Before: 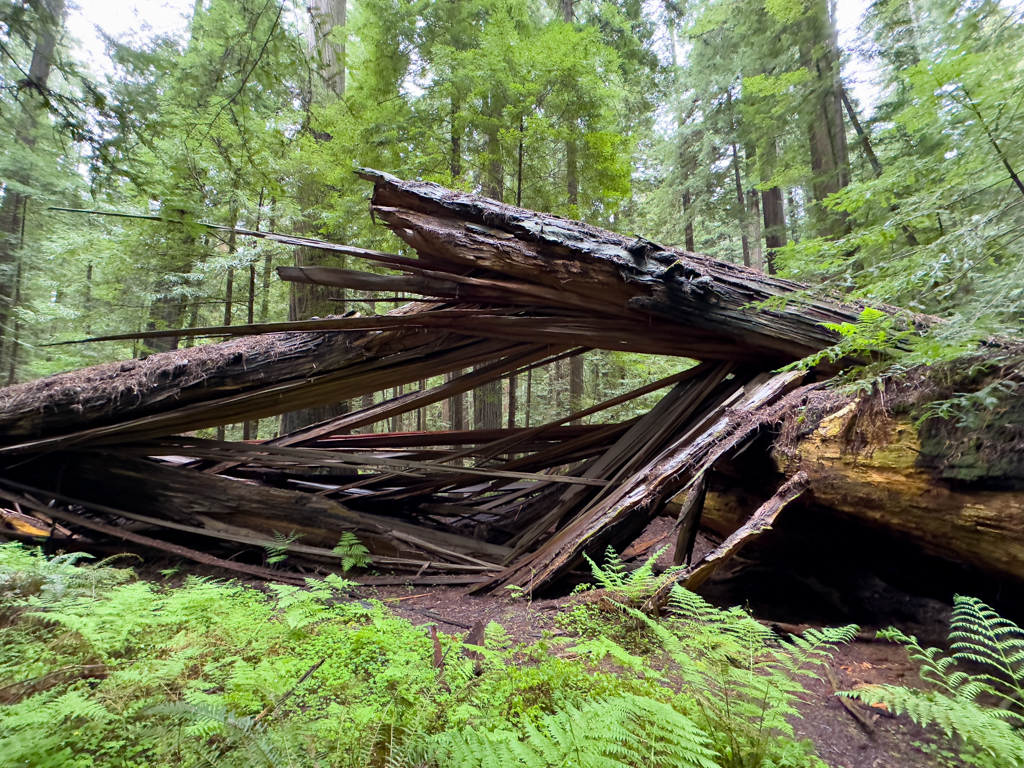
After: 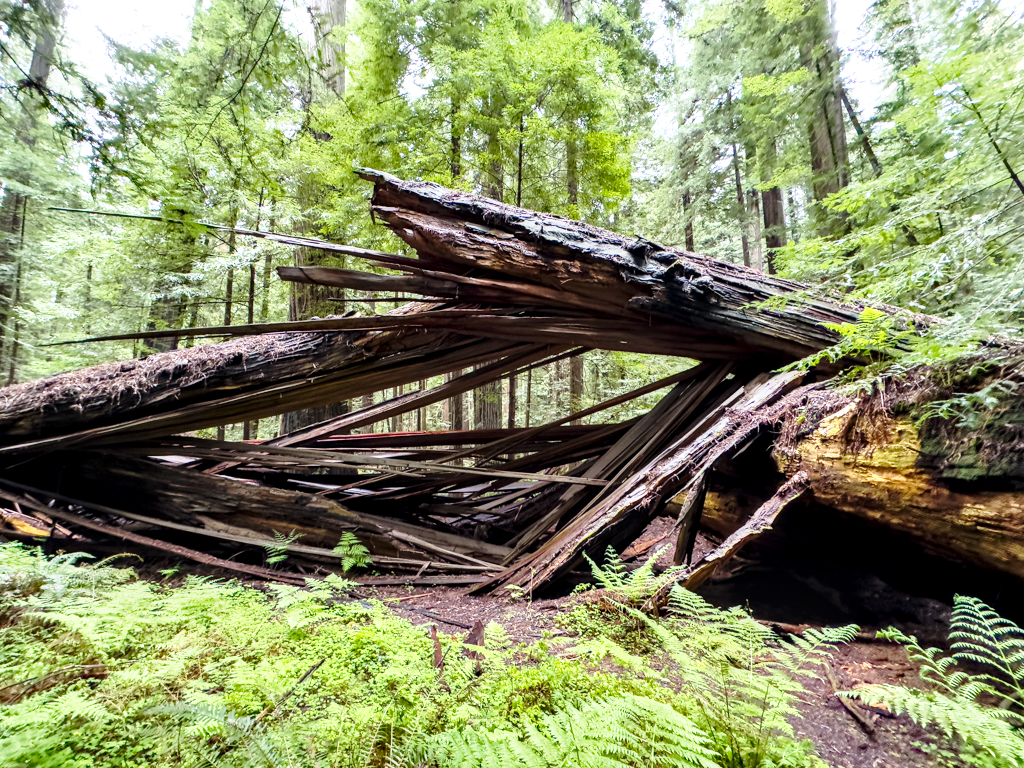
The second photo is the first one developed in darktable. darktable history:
base curve: curves: ch0 [(0, 0) (0.028, 0.03) (0.121, 0.232) (0.46, 0.748) (0.859, 0.968) (1, 1)], preserve colors none
local contrast: detail 142%
